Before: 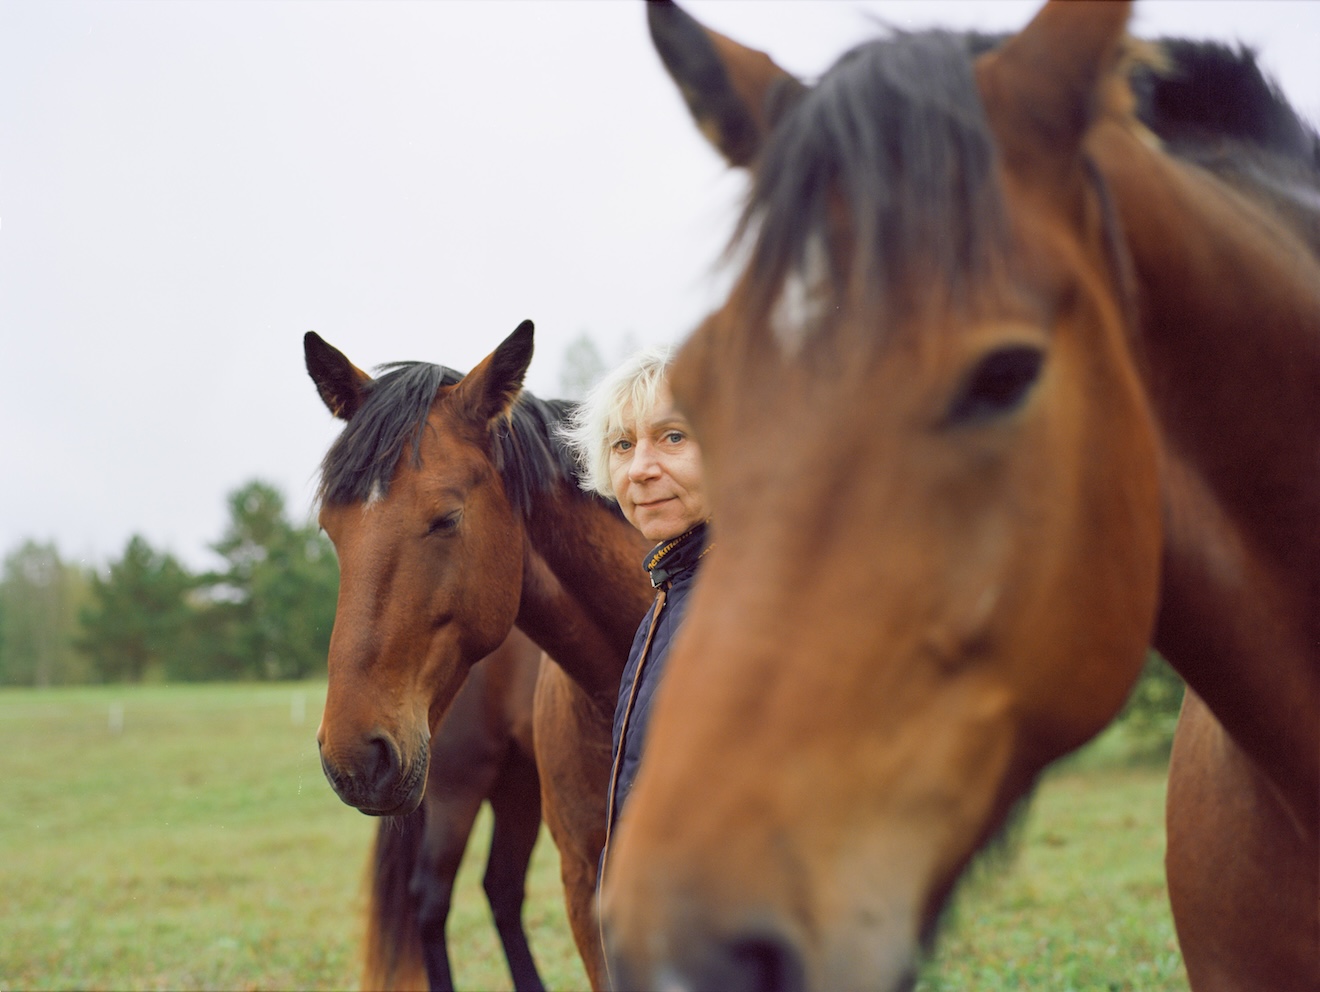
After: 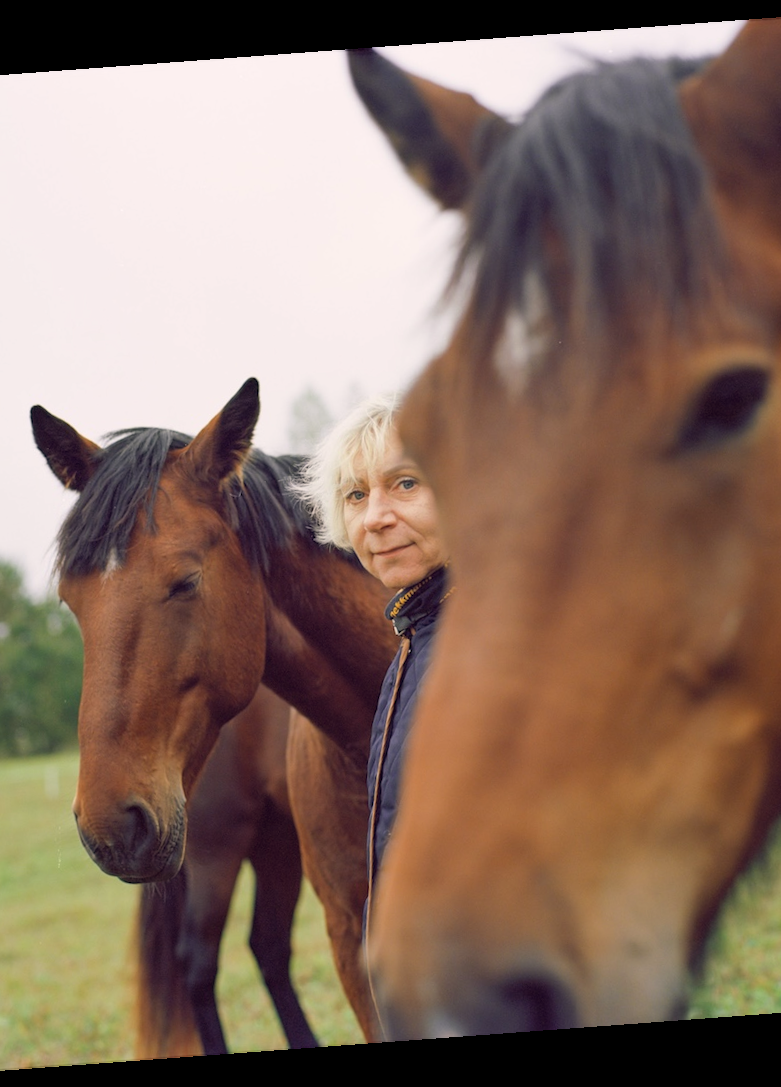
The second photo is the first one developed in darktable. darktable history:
color balance rgb: shadows lift › hue 87.51°, highlights gain › chroma 1.62%, highlights gain › hue 55.1°, global offset › chroma 0.06%, global offset › hue 253.66°, linear chroma grading › global chroma 0.5%
rotate and perspective: rotation -4.25°, automatic cropping off
crop: left 21.496%, right 22.254%
